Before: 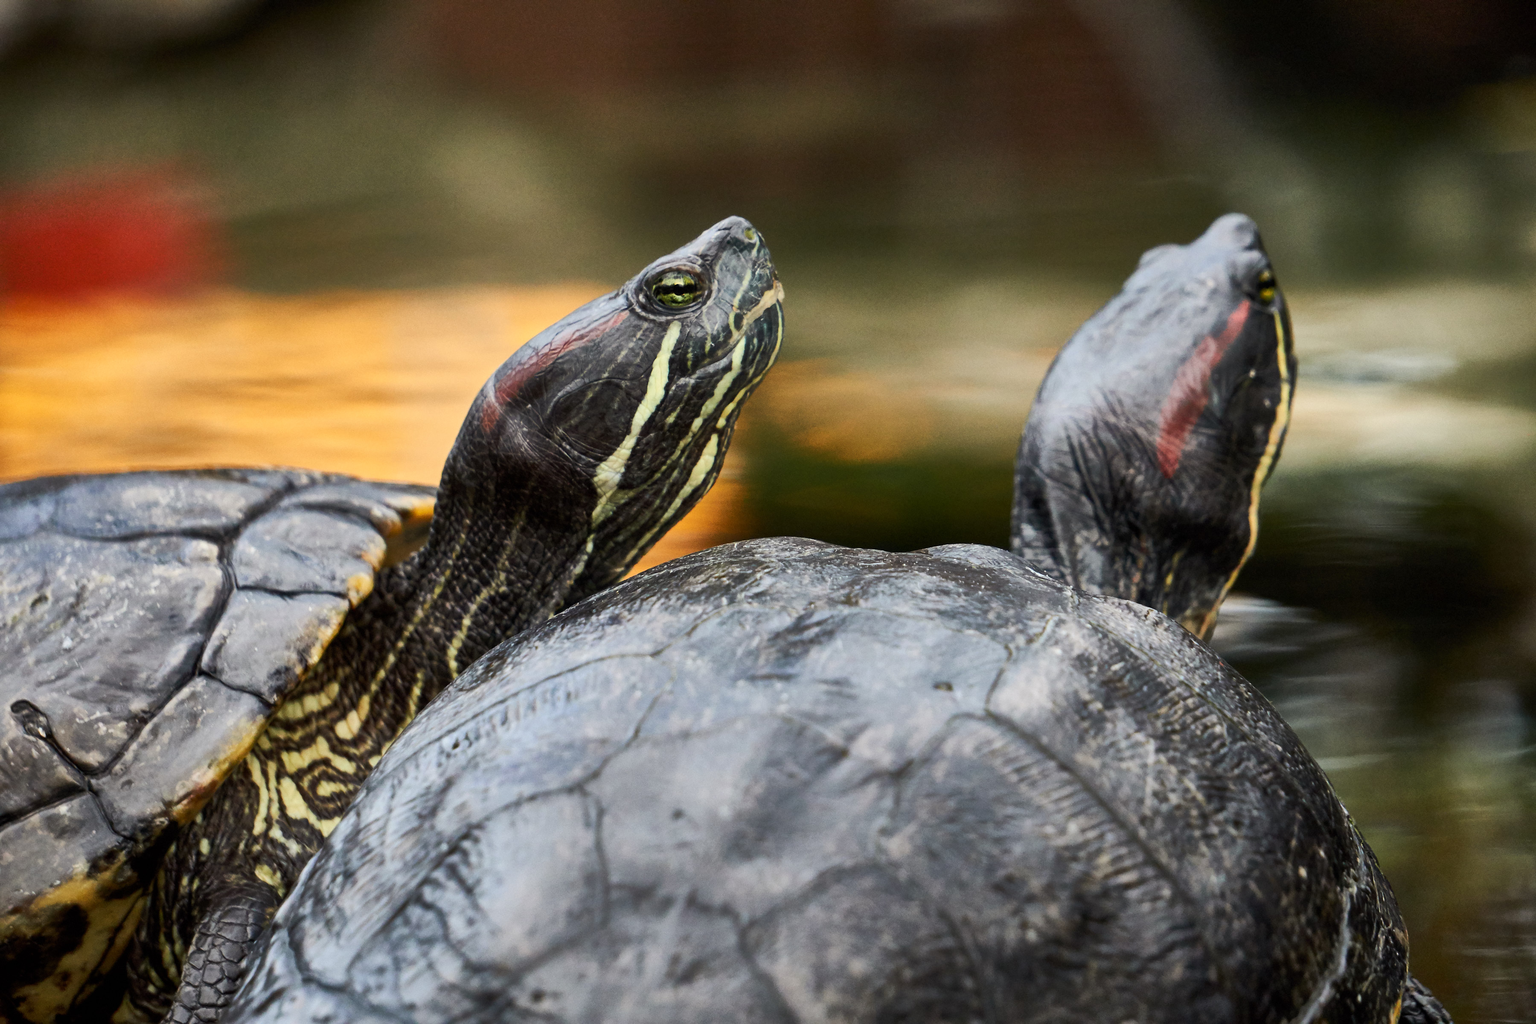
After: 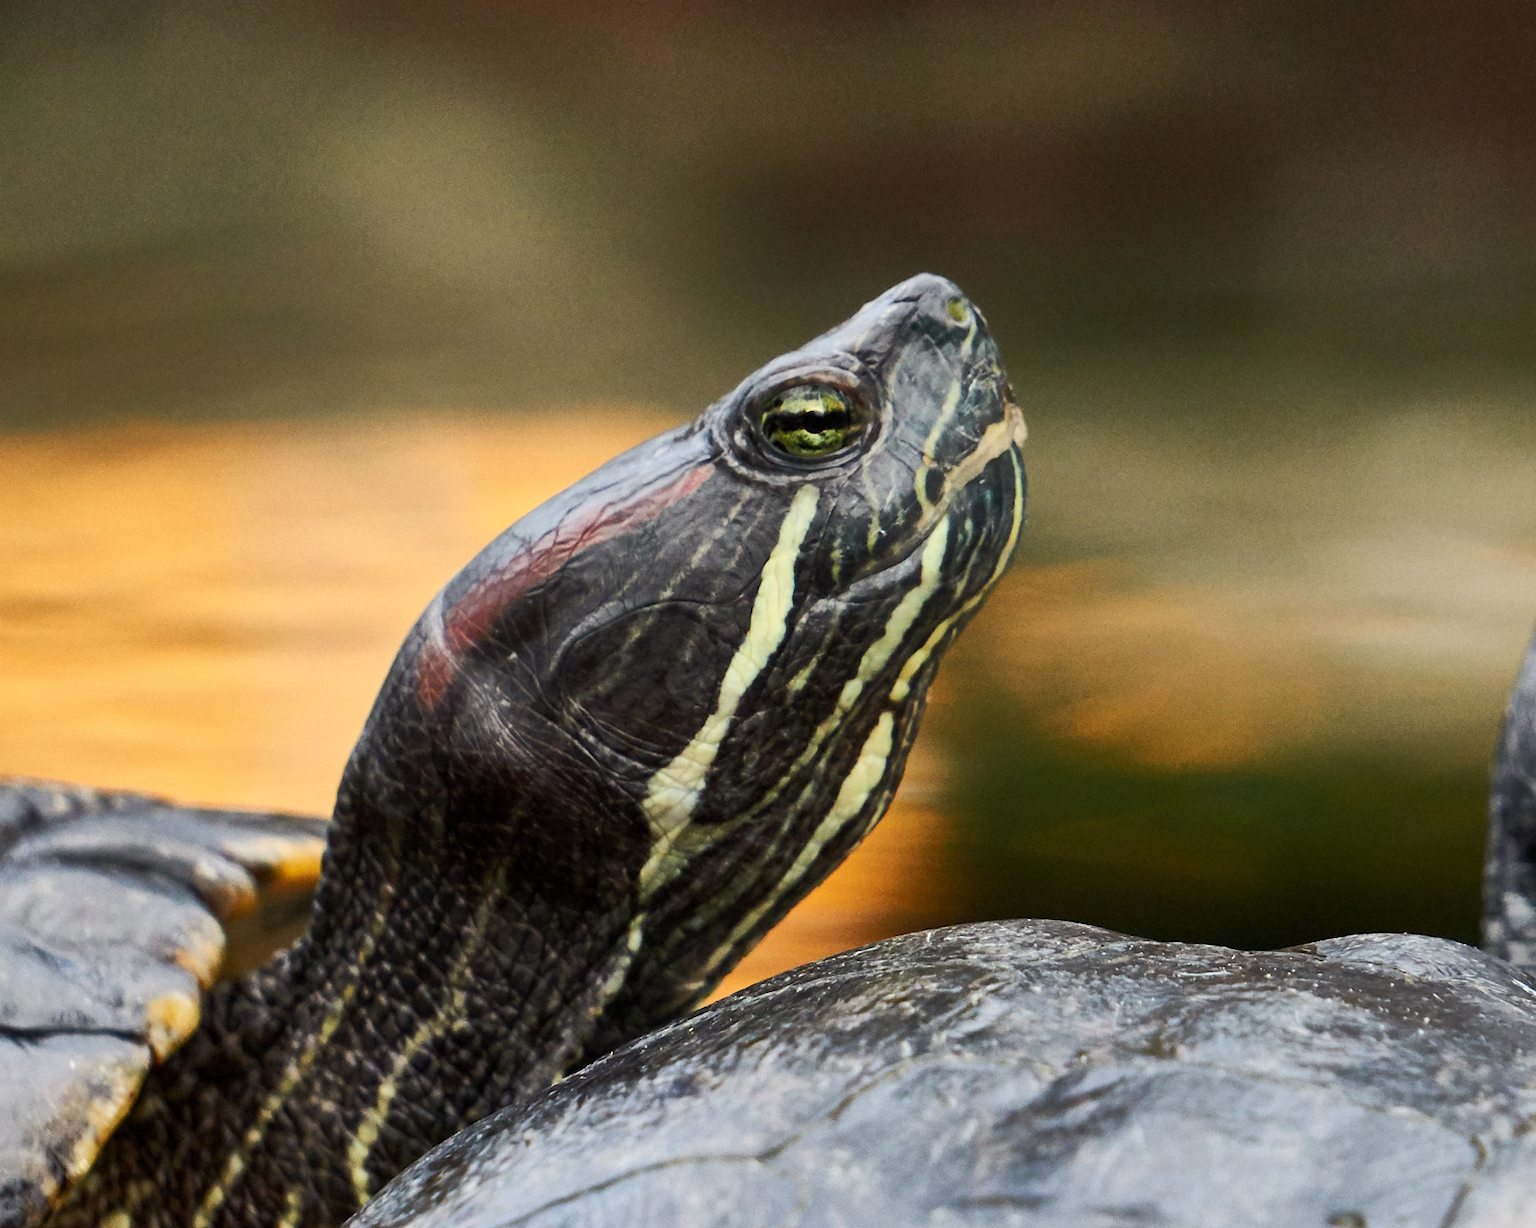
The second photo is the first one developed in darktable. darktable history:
crop: left 17.88%, top 7.87%, right 32.426%, bottom 32.506%
